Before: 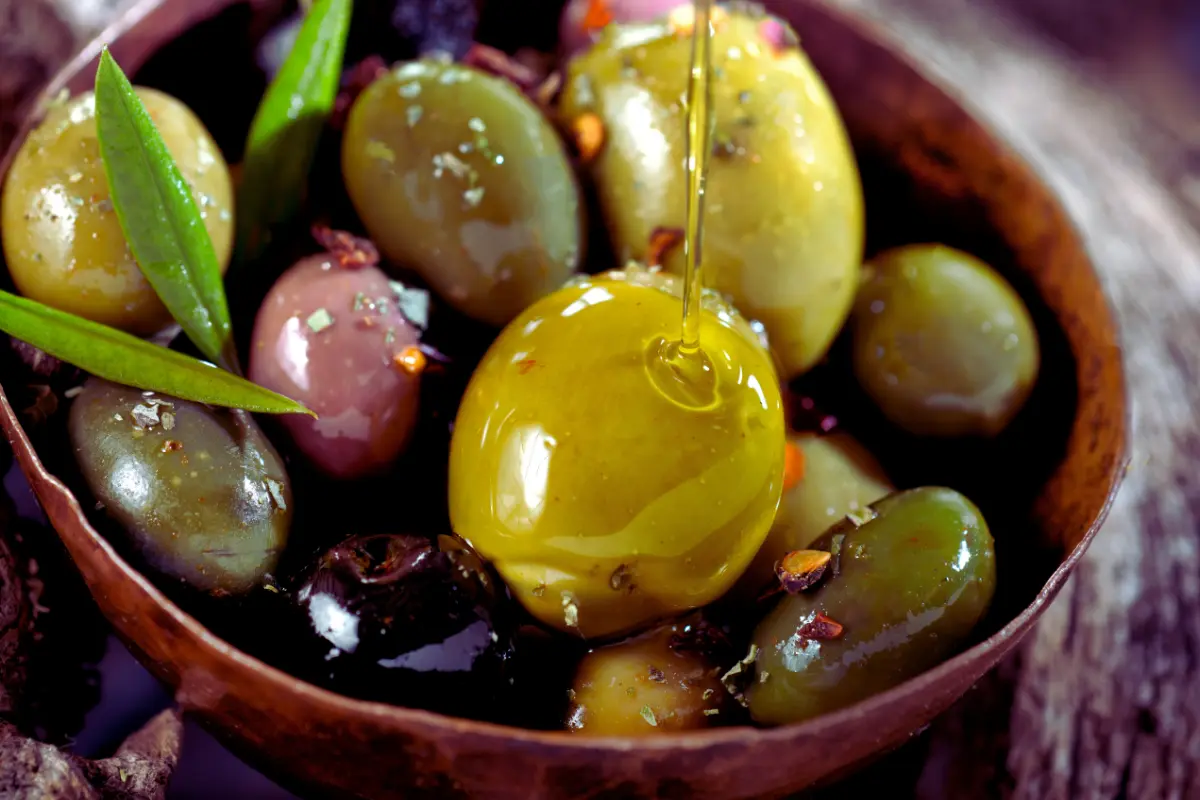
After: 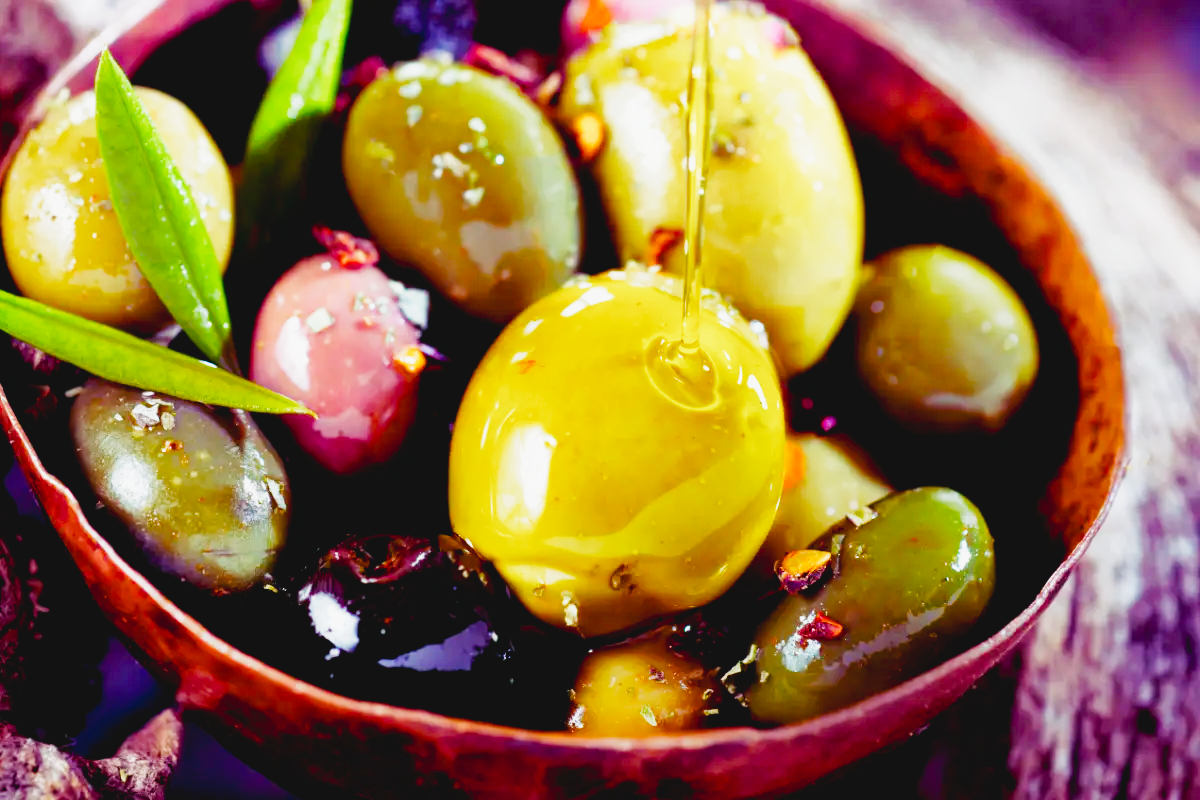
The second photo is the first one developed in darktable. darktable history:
base curve: curves: ch0 [(0, 0) (0.005, 0.002) (0.15, 0.3) (0.4, 0.7) (0.75, 0.95) (1, 1)], preserve colors none
tone equalizer: -8 EV -0.394 EV, -7 EV -0.397 EV, -6 EV -0.346 EV, -5 EV -0.184 EV, -3 EV 0.239 EV, -2 EV 0.338 EV, -1 EV 0.377 EV, +0 EV 0.442 EV
contrast brightness saturation: contrast -0.106
color balance rgb: shadows lift › chroma 2.016%, shadows lift › hue 214.33°, perceptual saturation grading › global saturation 20%, perceptual saturation grading › highlights -24.767%, perceptual saturation grading › shadows 49.64%, perceptual brilliance grading › highlights 9.456%, perceptual brilliance grading › mid-tones 4.631%, global vibrance -16.977%, contrast -5.881%
